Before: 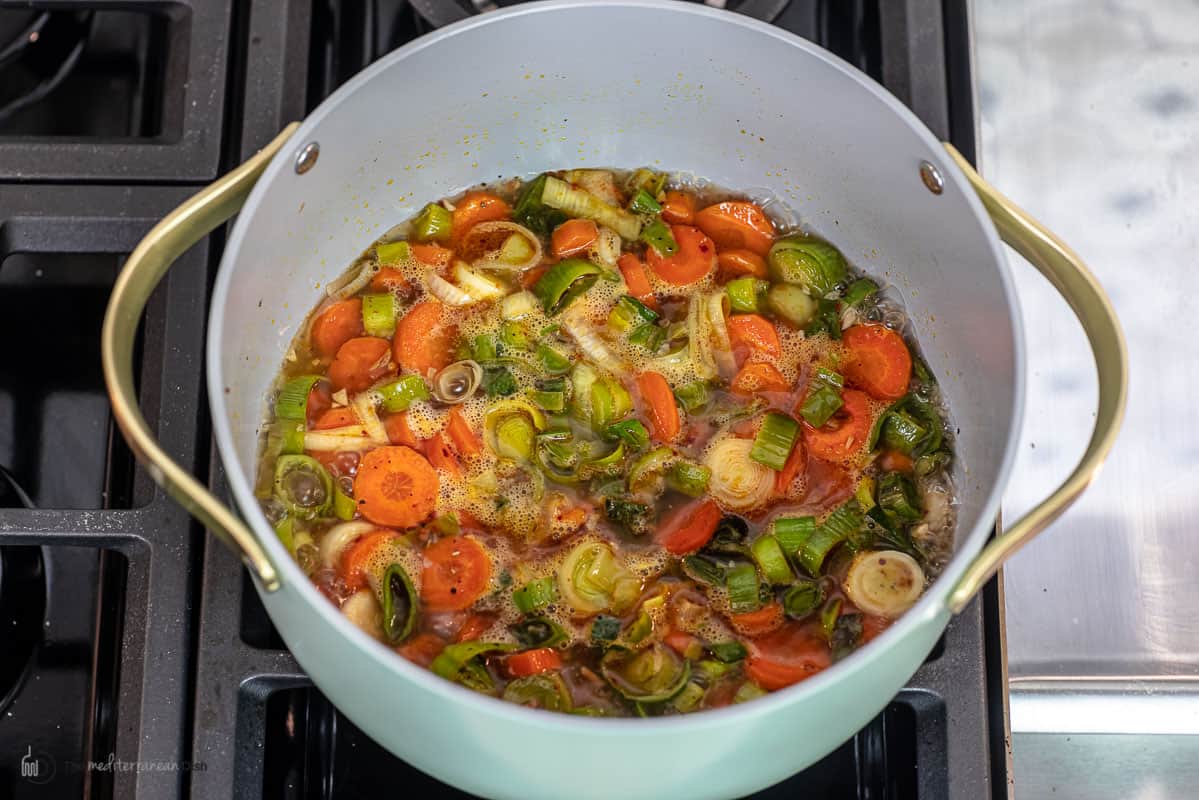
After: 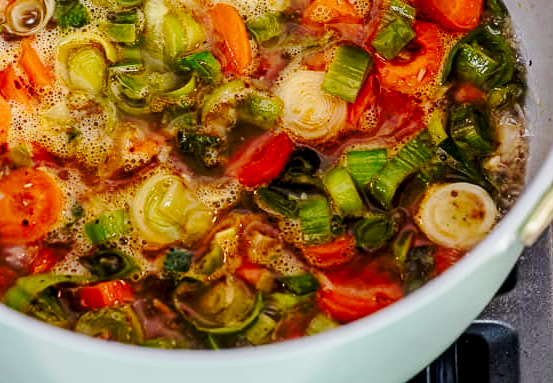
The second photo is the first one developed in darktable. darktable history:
tone curve: curves: ch0 [(0.017, 0) (0.107, 0.071) (0.295, 0.264) (0.447, 0.507) (0.54, 0.618) (0.733, 0.791) (0.879, 0.898) (1, 0.97)]; ch1 [(0, 0) (0.393, 0.415) (0.447, 0.448) (0.485, 0.497) (0.523, 0.515) (0.544, 0.55) (0.59, 0.609) (0.686, 0.686) (1, 1)]; ch2 [(0, 0) (0.369, 0.388) (0.449, 0.431) (0.499, 0.5) (0.521, 0.505) (0.53, 0.538) (0.579, 0.601) (0.669, 0.733) (1, 1)], preserve colors none
color balance rgb: highlights gain › chroma 0.264%, highlights gain › hue 331.94°, global offset › luminance -0.351%, perceptual saturation grading › global saturation 0.909%, perceptual saturation grading › highlights -18.495%, perceptual saturation grading › mid-tones 7.087%, perceptual saturation grading › shadows 27.19%, global vibrance 9.49%
crop: left 35.762%, top 46.058%, right 18.1%, bottom 5.956%
